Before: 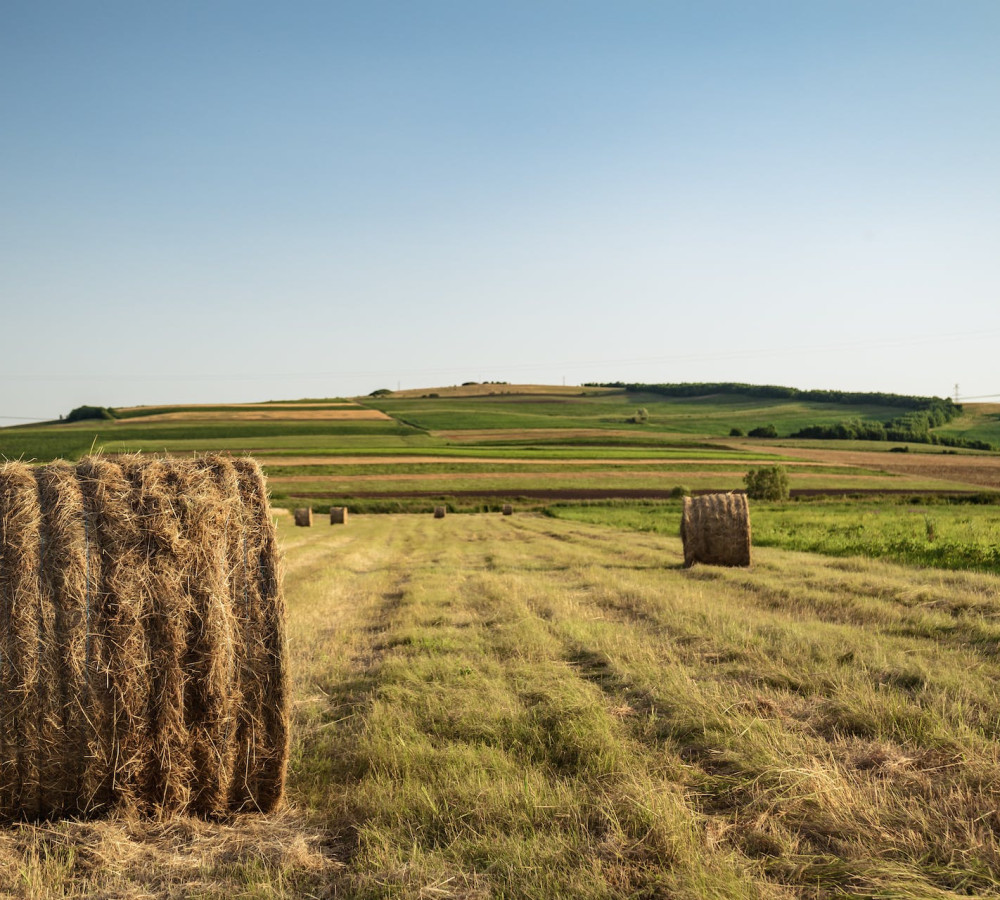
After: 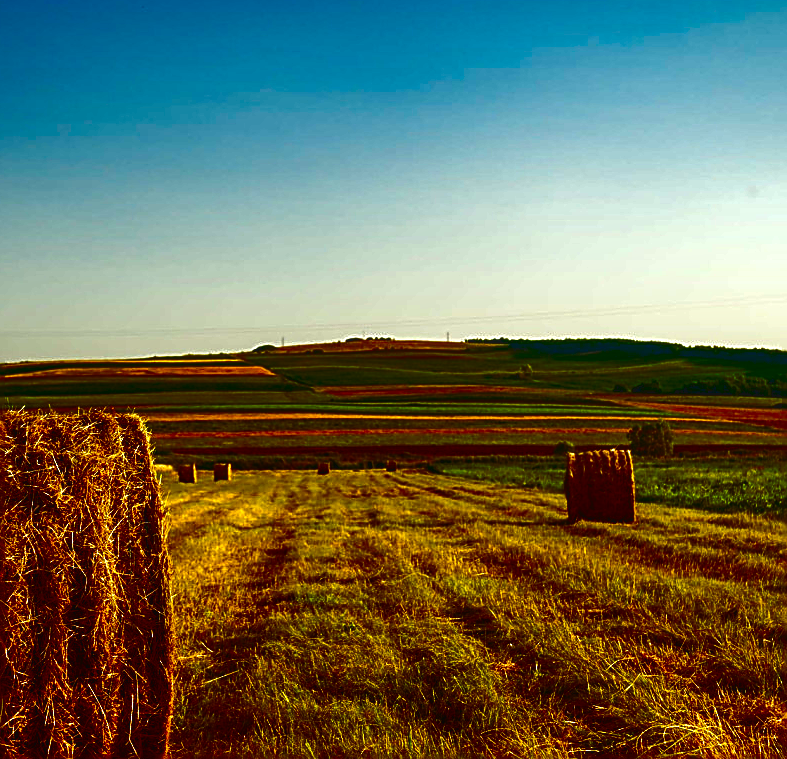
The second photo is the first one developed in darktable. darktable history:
crop: left 11.672%, top 4.922%, right 9.593%, bottom 10.735%
color balance rgb: shadows lift › chroma 0.746%, shadows lift › hue 114.11°, highlights gain › luminance 6.021%, highlights gain › chroma 2.493%, highlights gain › hue 89.77°, linear chroma grading › global chroma 13.944%, perceptual saturation grading › global saturation 20%, perceptual saturation grading › highlights -24.889%, perceptual saturation grading › shadows 49.914%, perceptual brilliance grading › highlights 10.314%, perceptual brilliance grading › mid-tones 5.798%, saturation formula JzAzBz (2021)
sharpen: amount 0.994
contrast brightness saturation: brightness -0.998, saturation 0.98
shadows and highlights: shadows 36.75, highlights -27.54, highlights color adjustment 0.663%, soften with gaussian
local contrast: detail 109%
